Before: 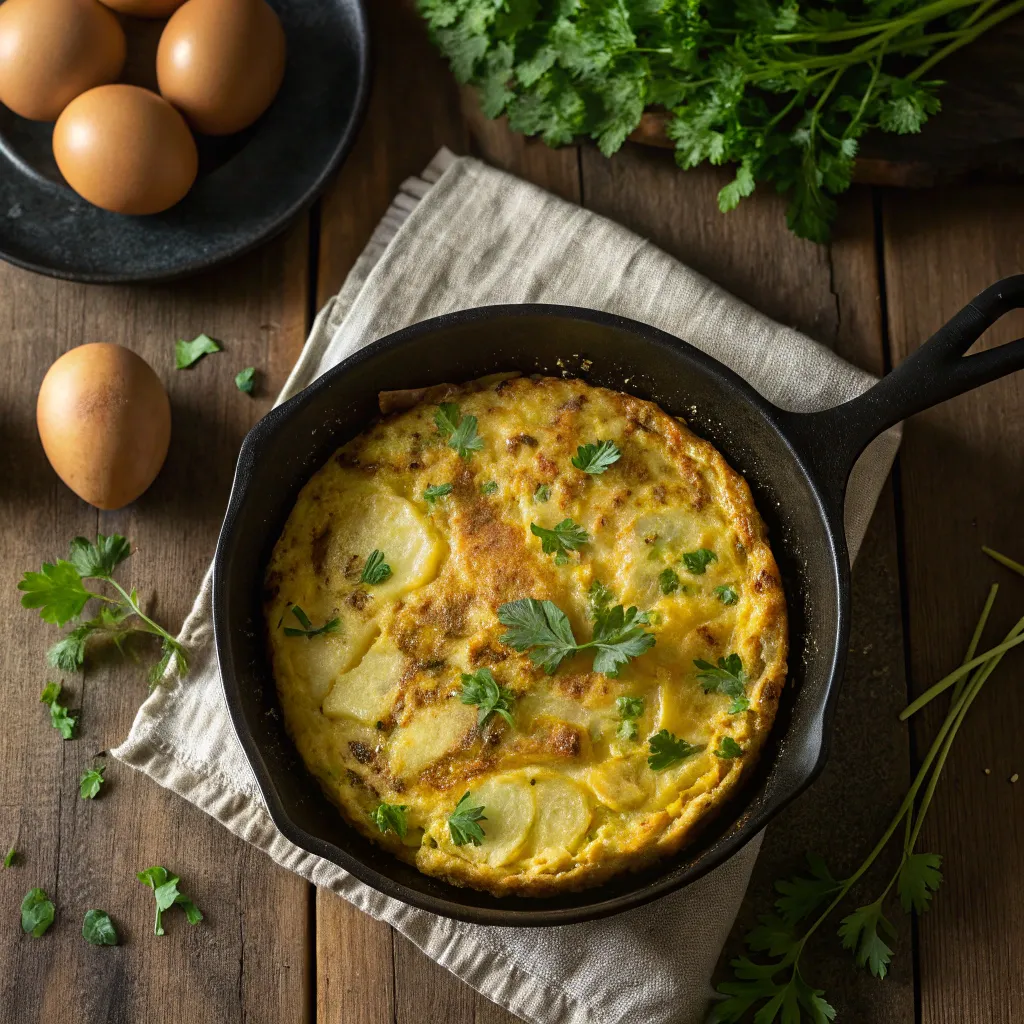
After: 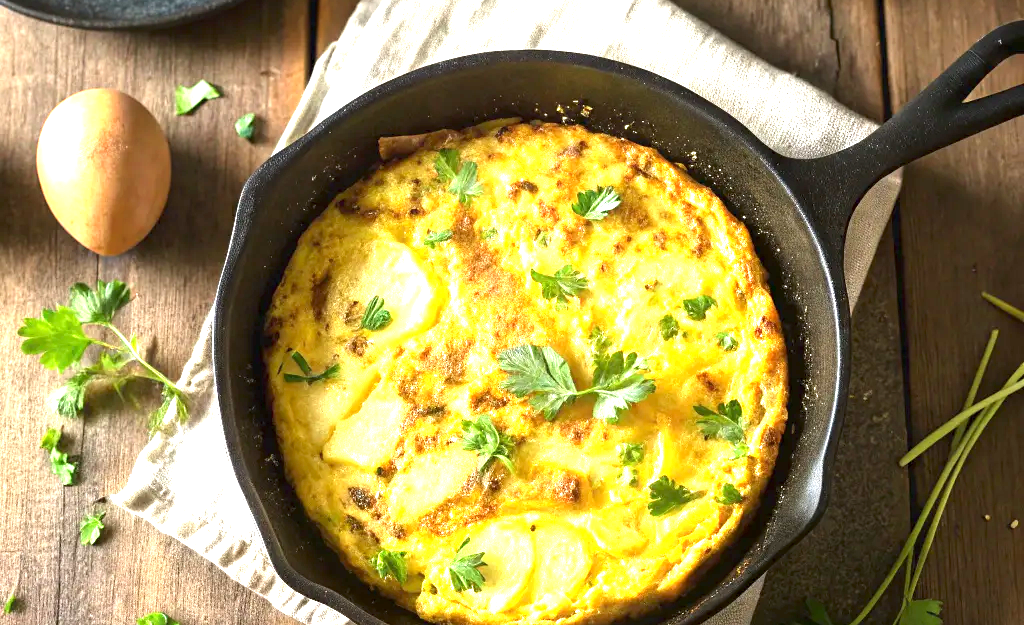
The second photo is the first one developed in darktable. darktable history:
crop and rotate: top 24.89%, bottom 14.032%
exposure: exposure 2.05 EV, compensate highlight preservation false
